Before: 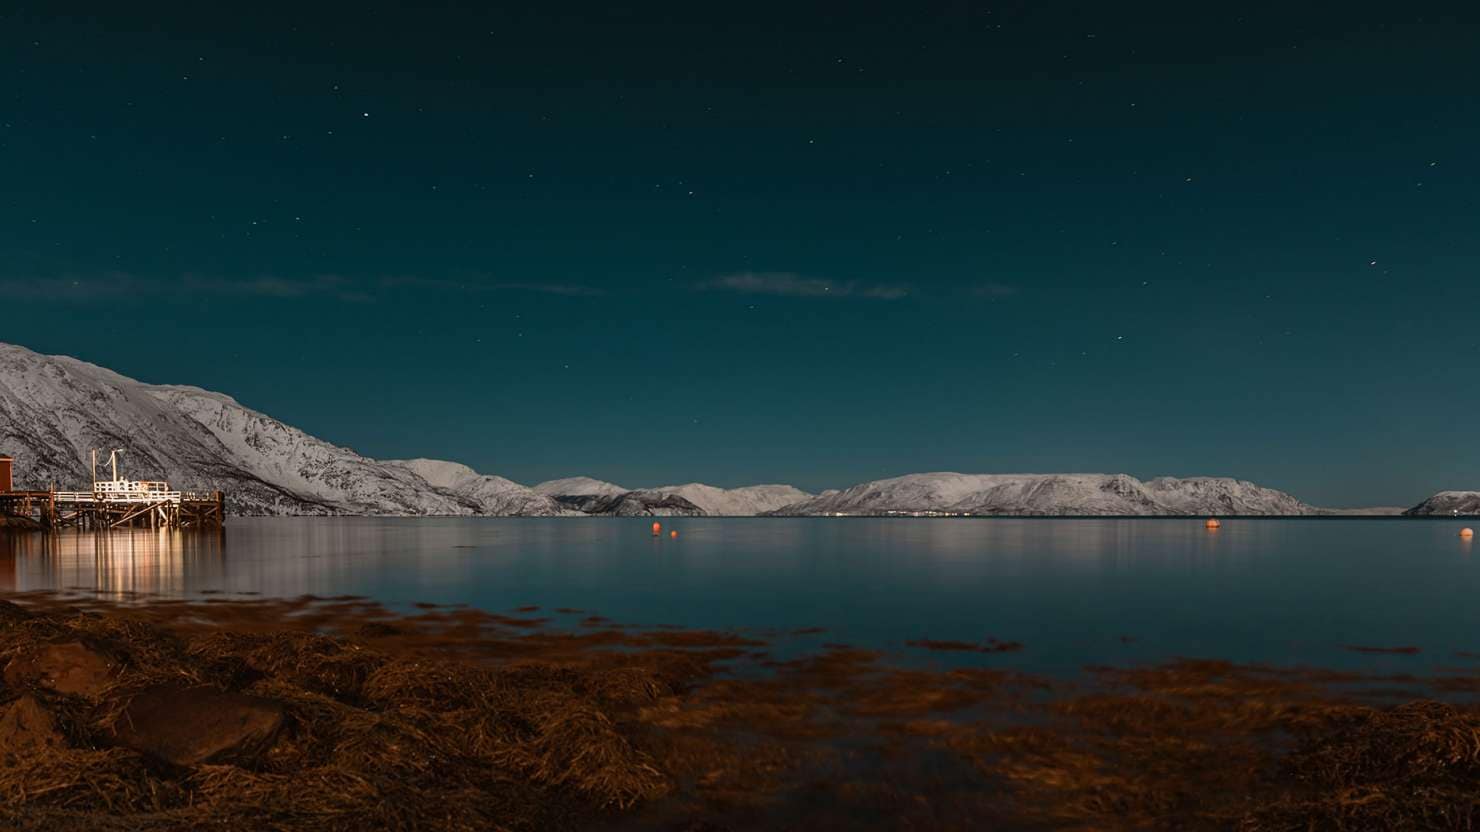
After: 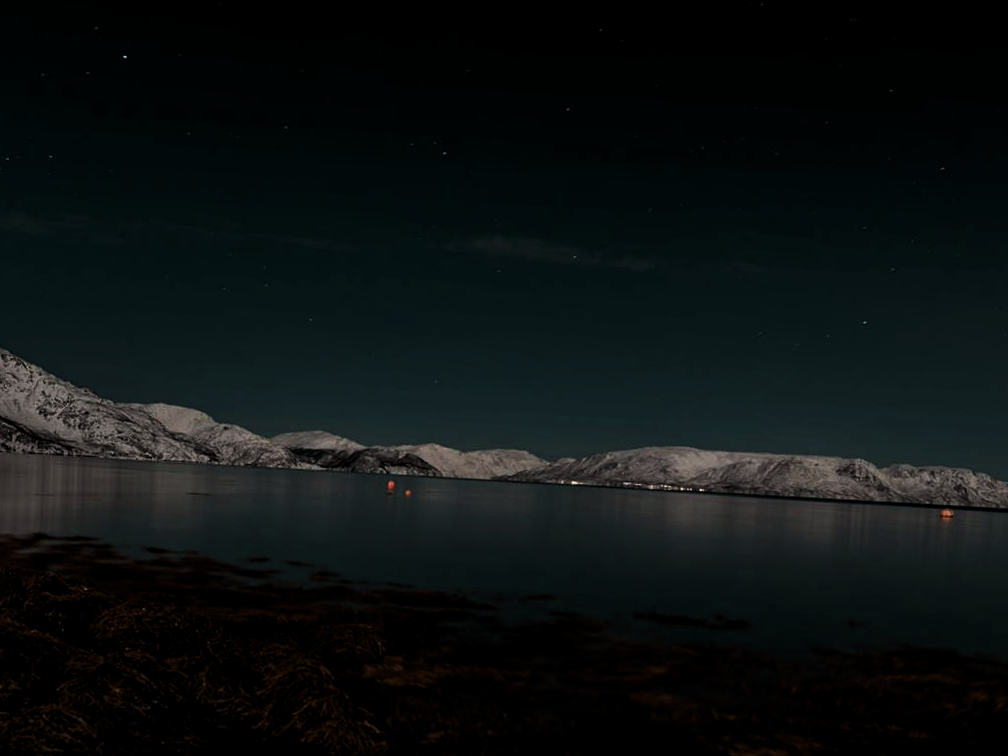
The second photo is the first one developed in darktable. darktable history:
crop and rotate: angle -3.27°, left 14.277%, top 0.028%, right 10.766%, bottom 0.028%
color calibration: output R [0.946, 0.065, -0.013, 0], output G [-0.246, 1.264, -0.017, 0], output B [0.046, -0.098, 1.05, 0], illuminant custom, x 0.344, y 0.359, temperature 5045.54 K
levels: mode automatic, black 8.58%, gray 59.42%, levels [0, 0.445, 1]
rotate and perspective: crop left 0, crop top 0
